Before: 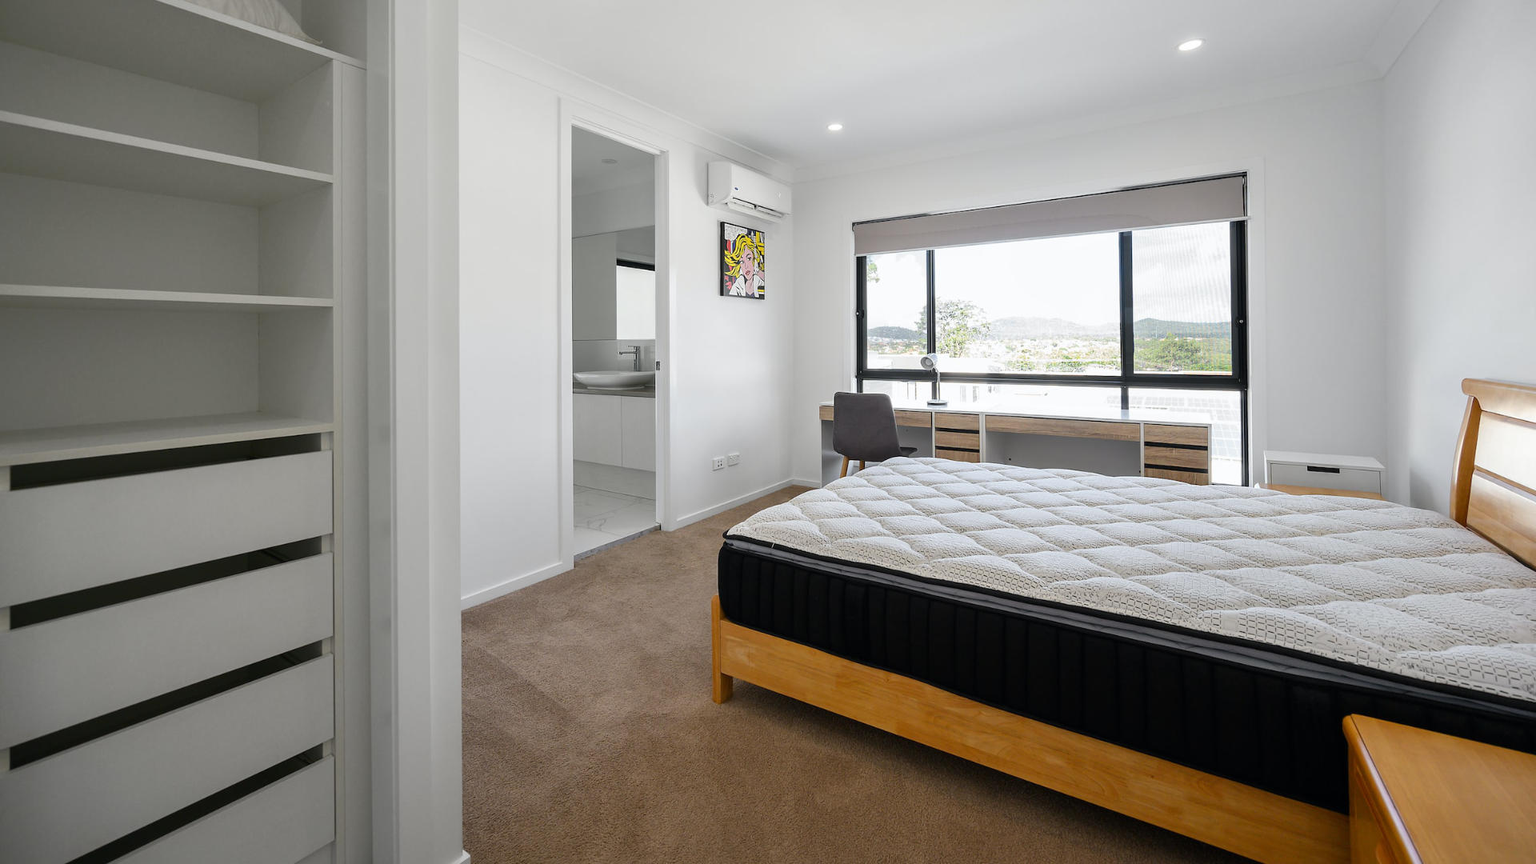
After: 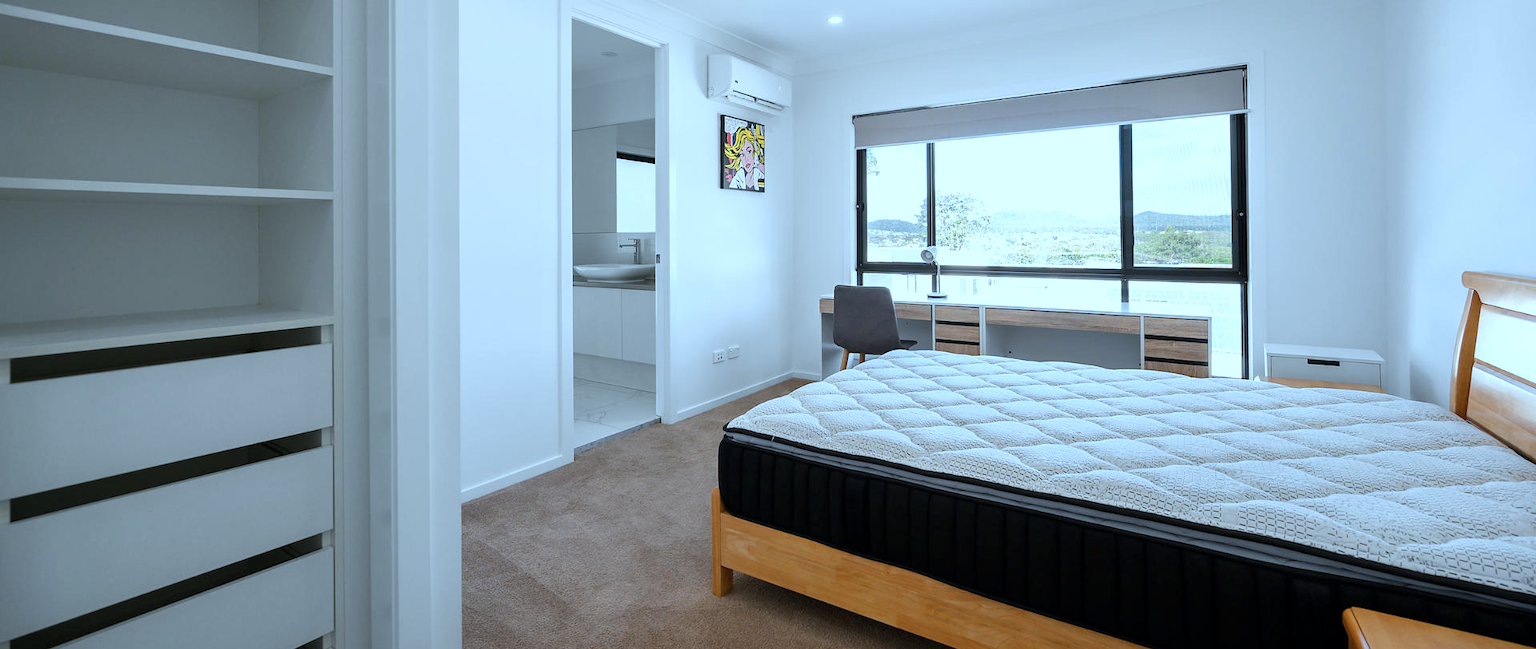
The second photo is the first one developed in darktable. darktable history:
color correction: highlights a* -9.01, highlights b* -22.42
exposure: black level correction 0.001, exposure 0.139 EV, compensate exposure bias true, compensate highlight preservation false
crop and rotate: top 12.48%, bottom 12.33%
